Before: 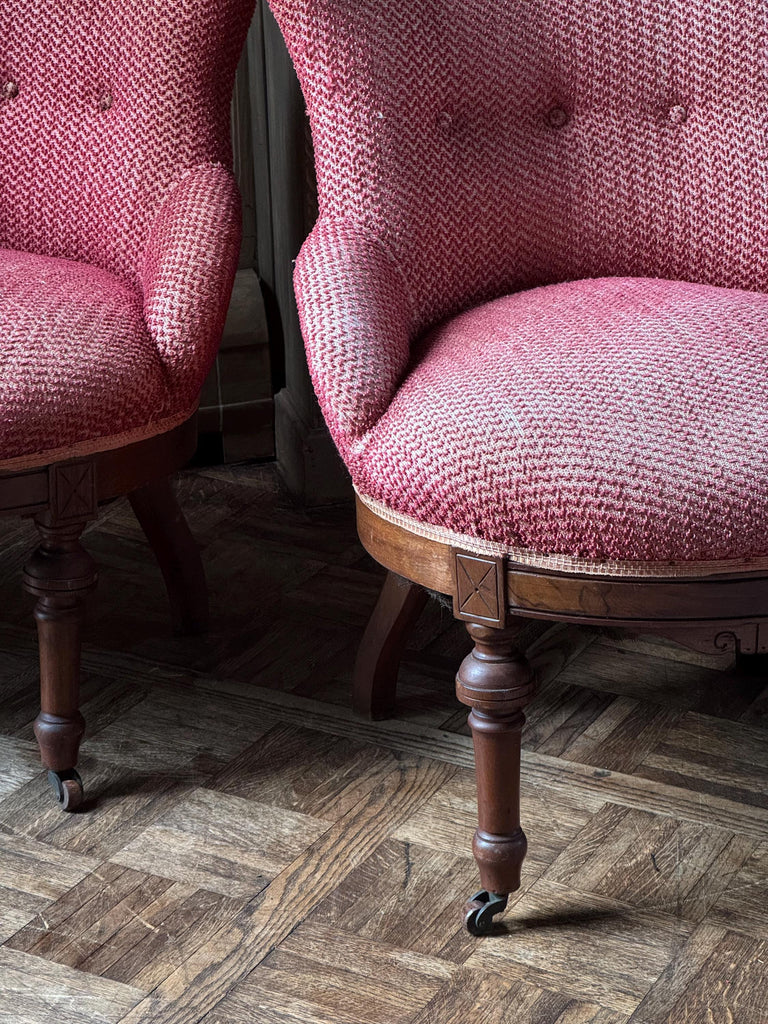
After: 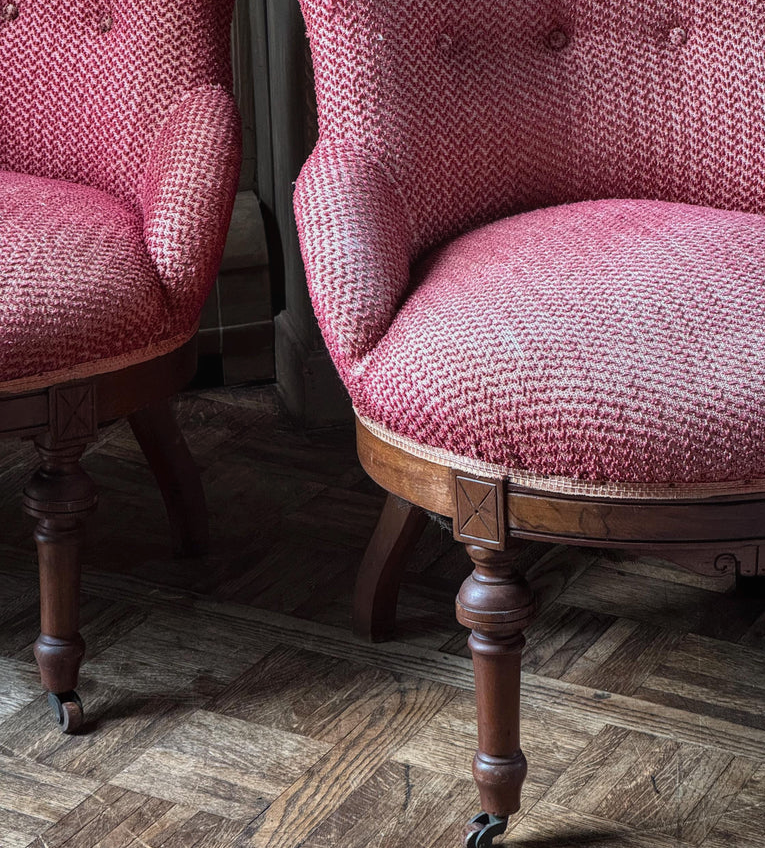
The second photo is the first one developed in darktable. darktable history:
local contrast: detail 110%
crop: top 7.625%, bottom 8.027%
